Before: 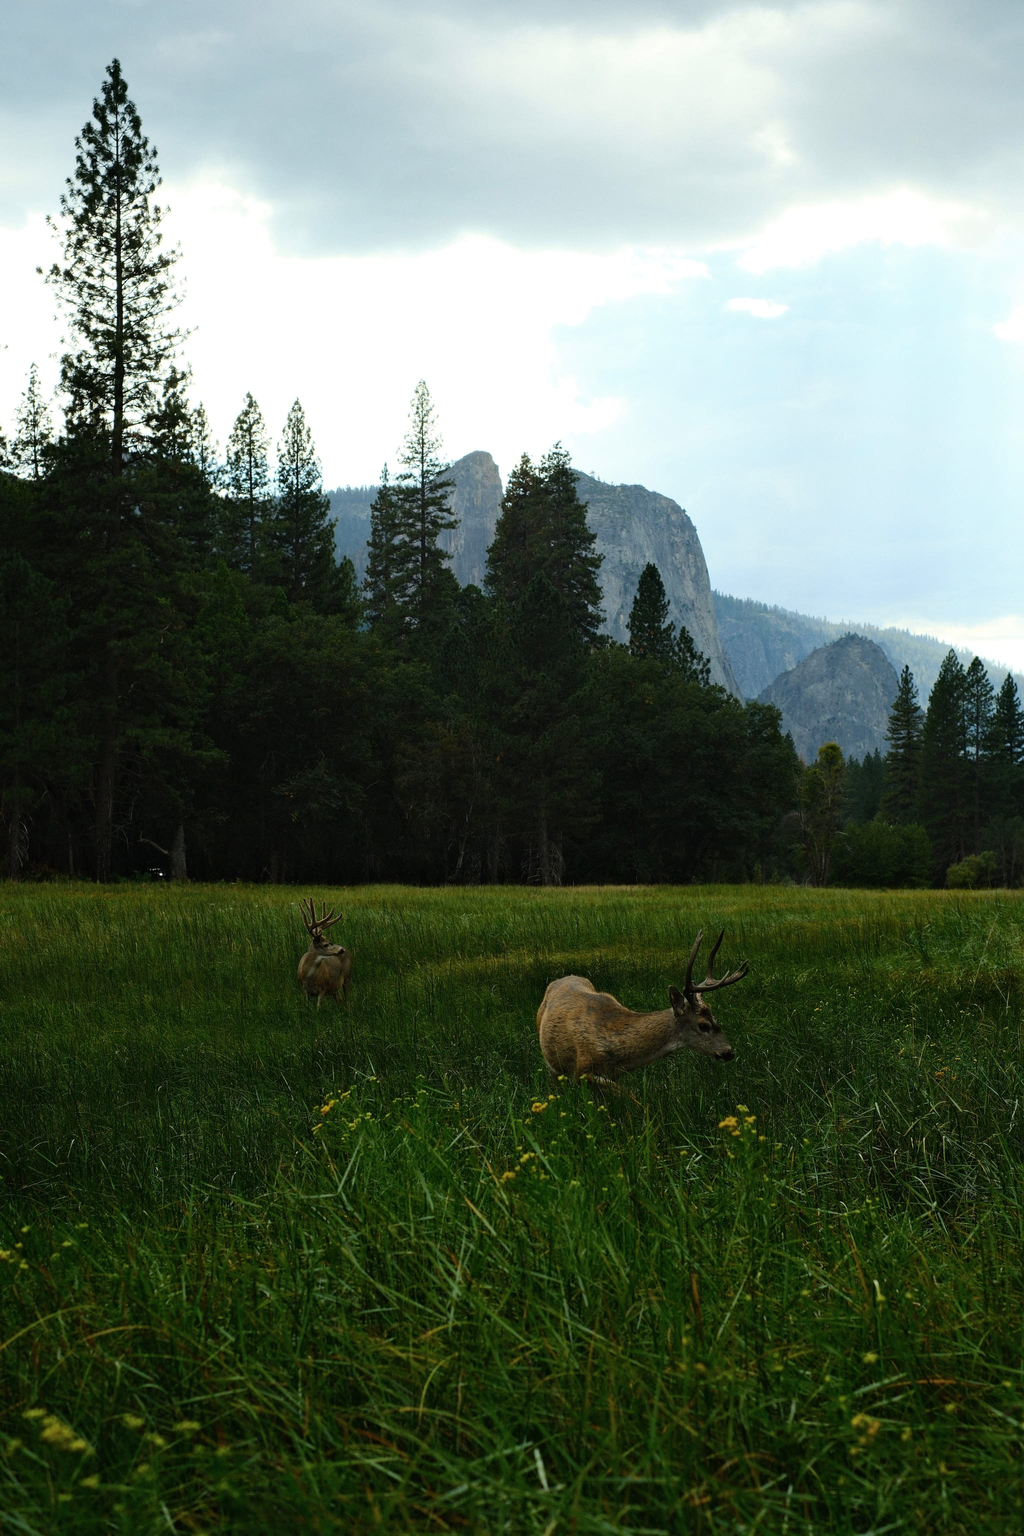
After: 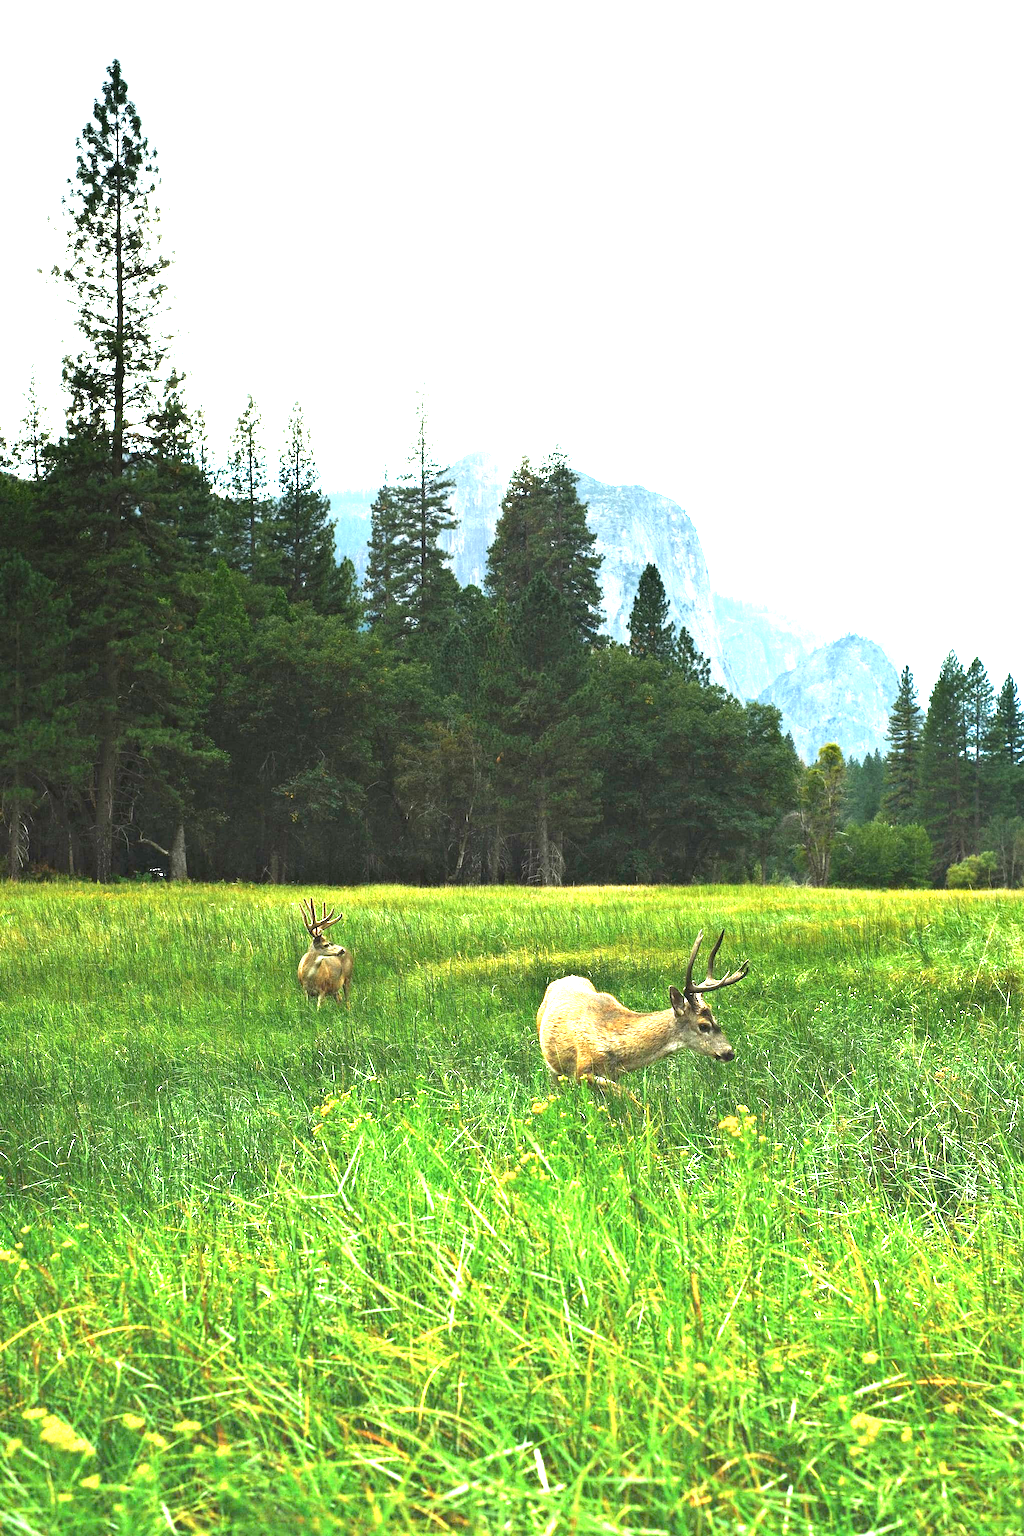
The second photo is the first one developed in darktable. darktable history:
exposure: black level correction 0, exposure 1.741 EV, compensate exposure bias true, compensate highlight preservation false
graduated density: density -3.9 EV
